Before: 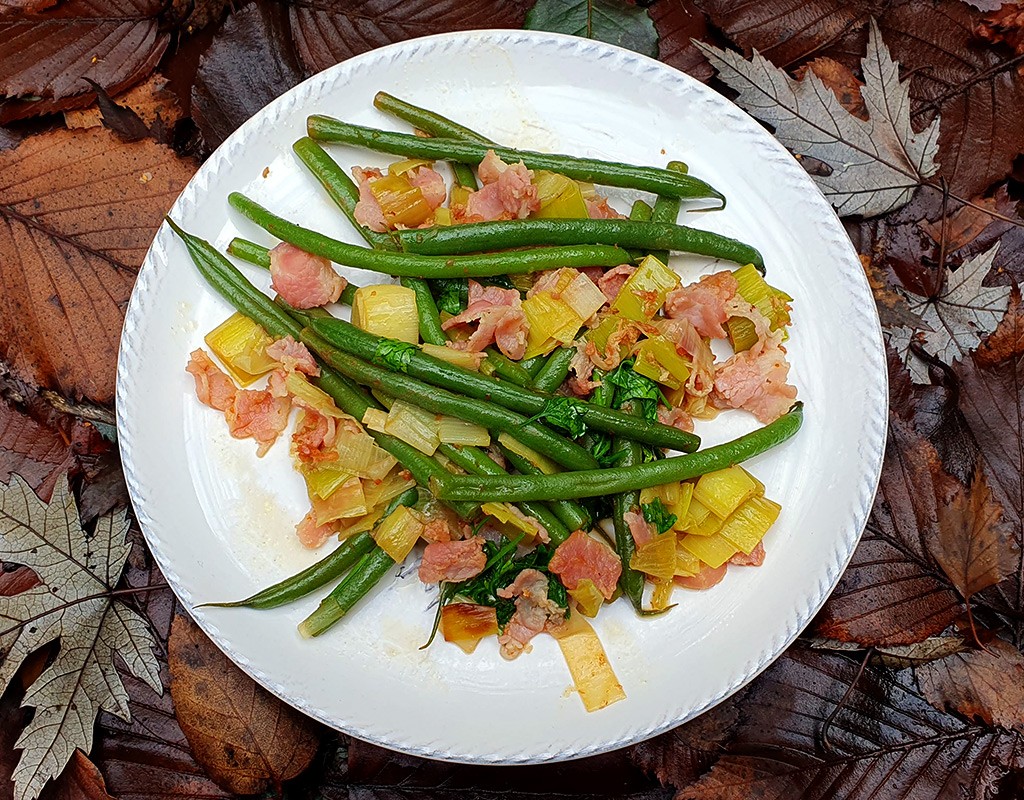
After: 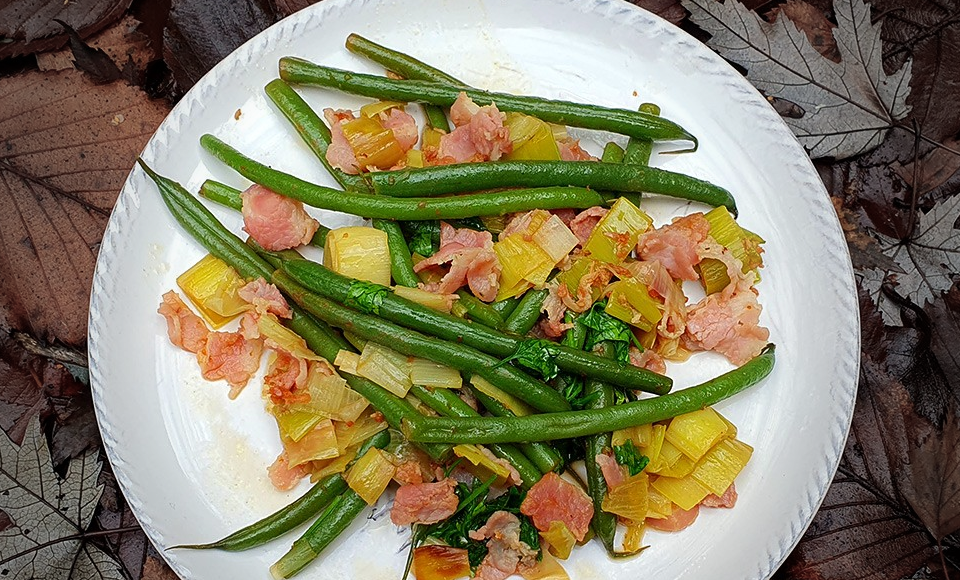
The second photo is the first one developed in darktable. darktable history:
crop: left 2.737%, top 7.287%, right 3.421%, bottom 20.179%
vignetting: fall-off start 64.63%, center (-0.034, 0.148), width/height ratio 0.881
